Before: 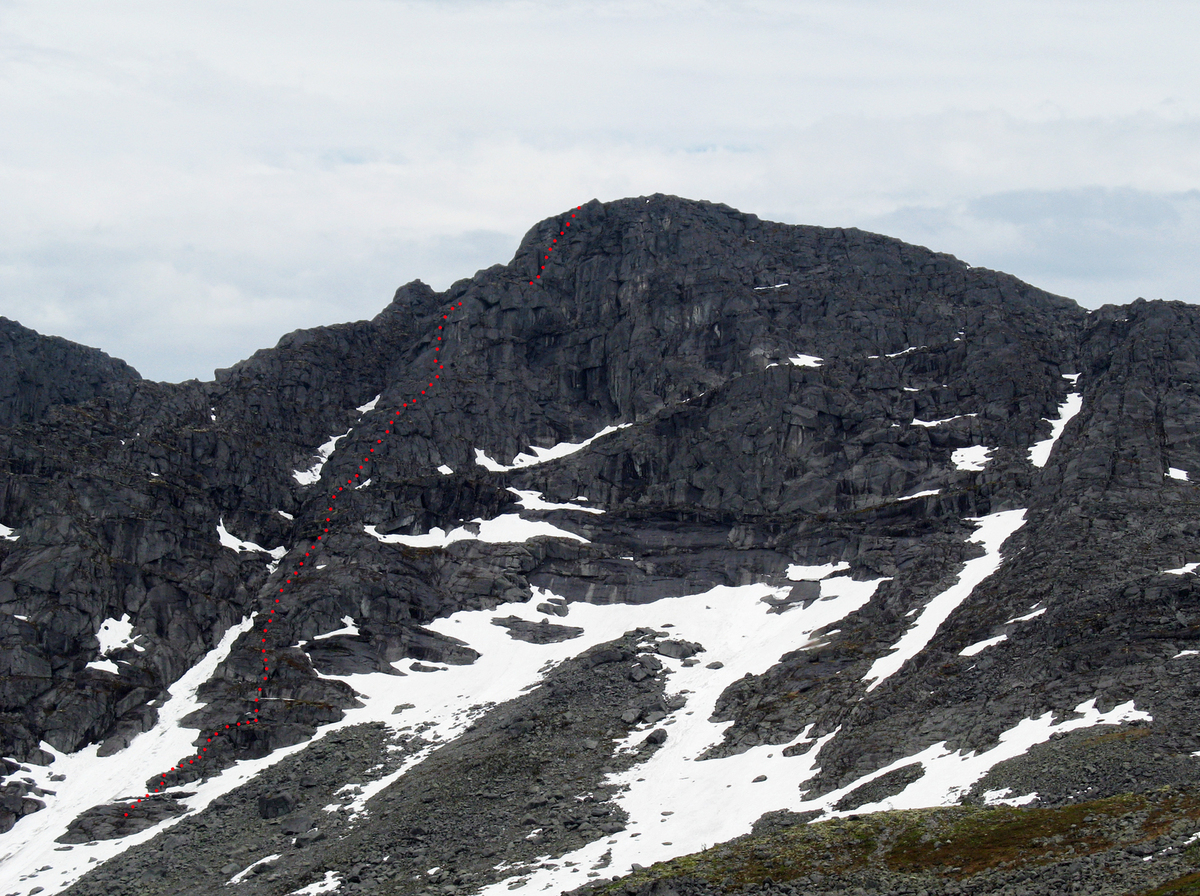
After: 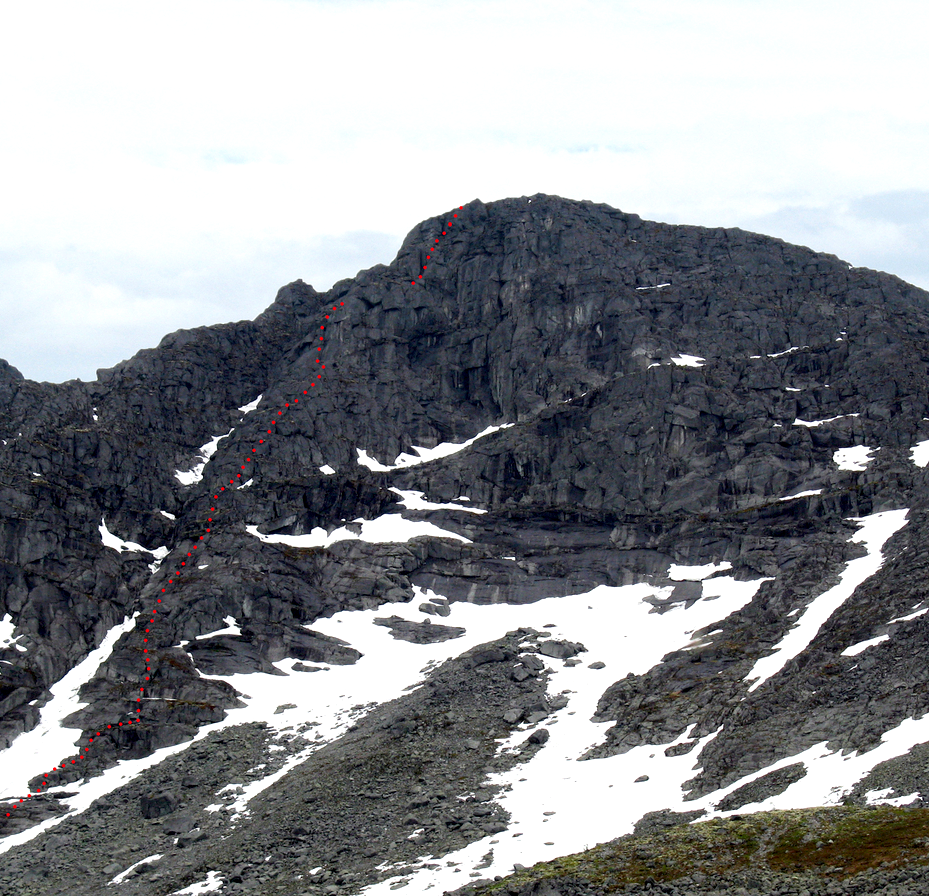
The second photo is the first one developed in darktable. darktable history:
exposure: black level correction 0.005, exposure 0.417 EV, compensate highlight preservation false
crop: left 9.88%, right 12.664%
